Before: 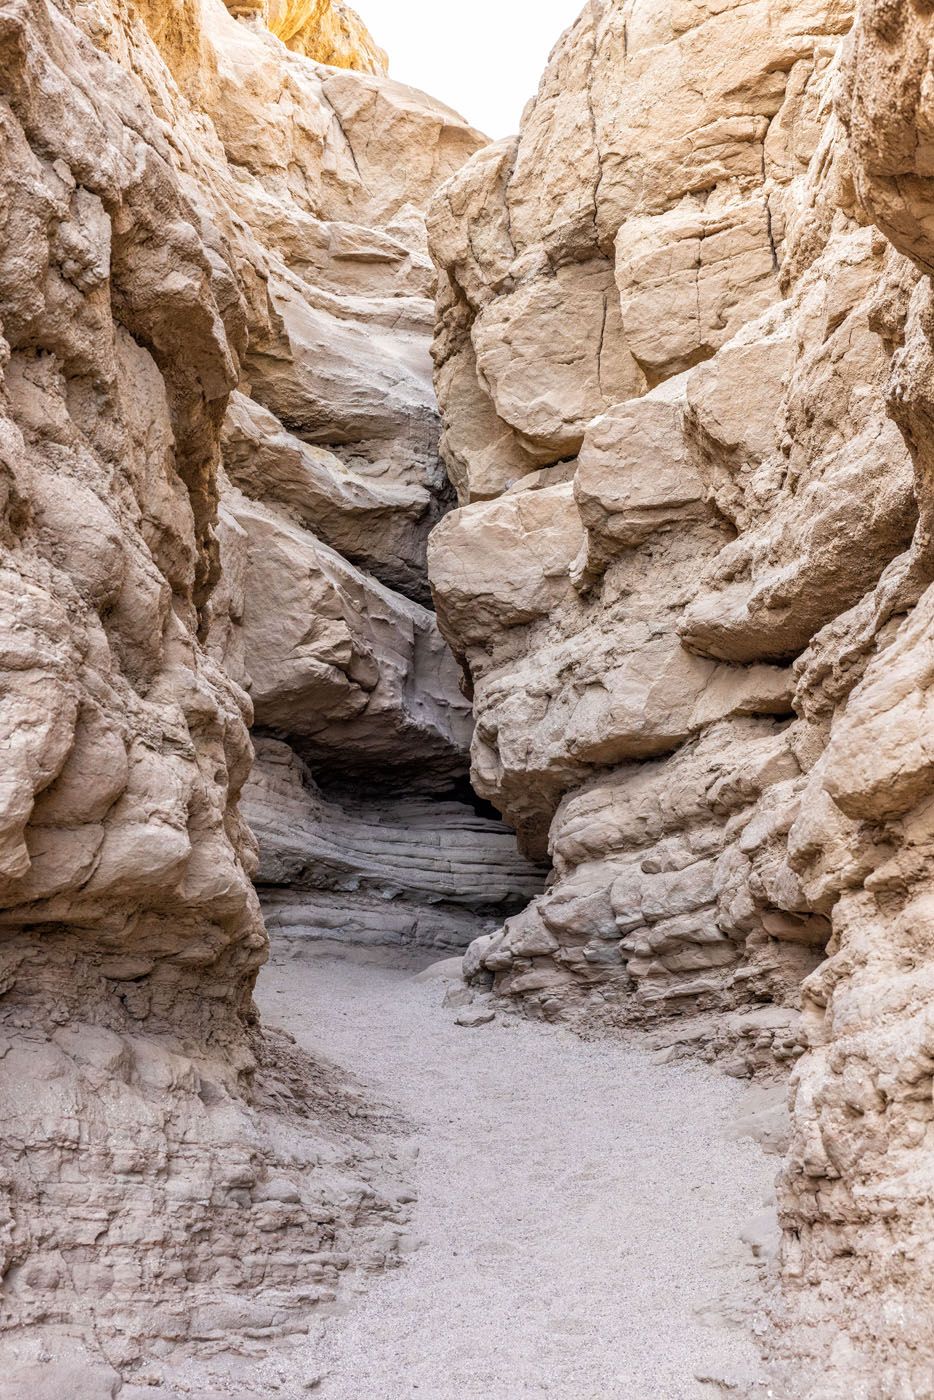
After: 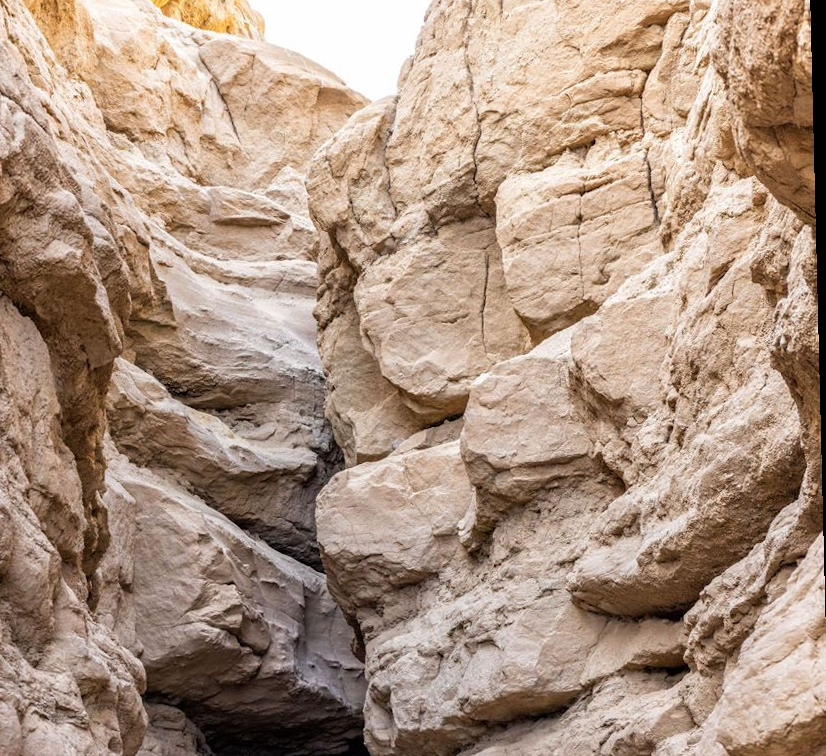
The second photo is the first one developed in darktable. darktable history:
crop and rotate: left 11.812%, bottom 42.776%
rotate and perspective: rotation -1.42°, crop left 0.016, crop right 0.984, crop top 0.035, crop bottom 0.965
